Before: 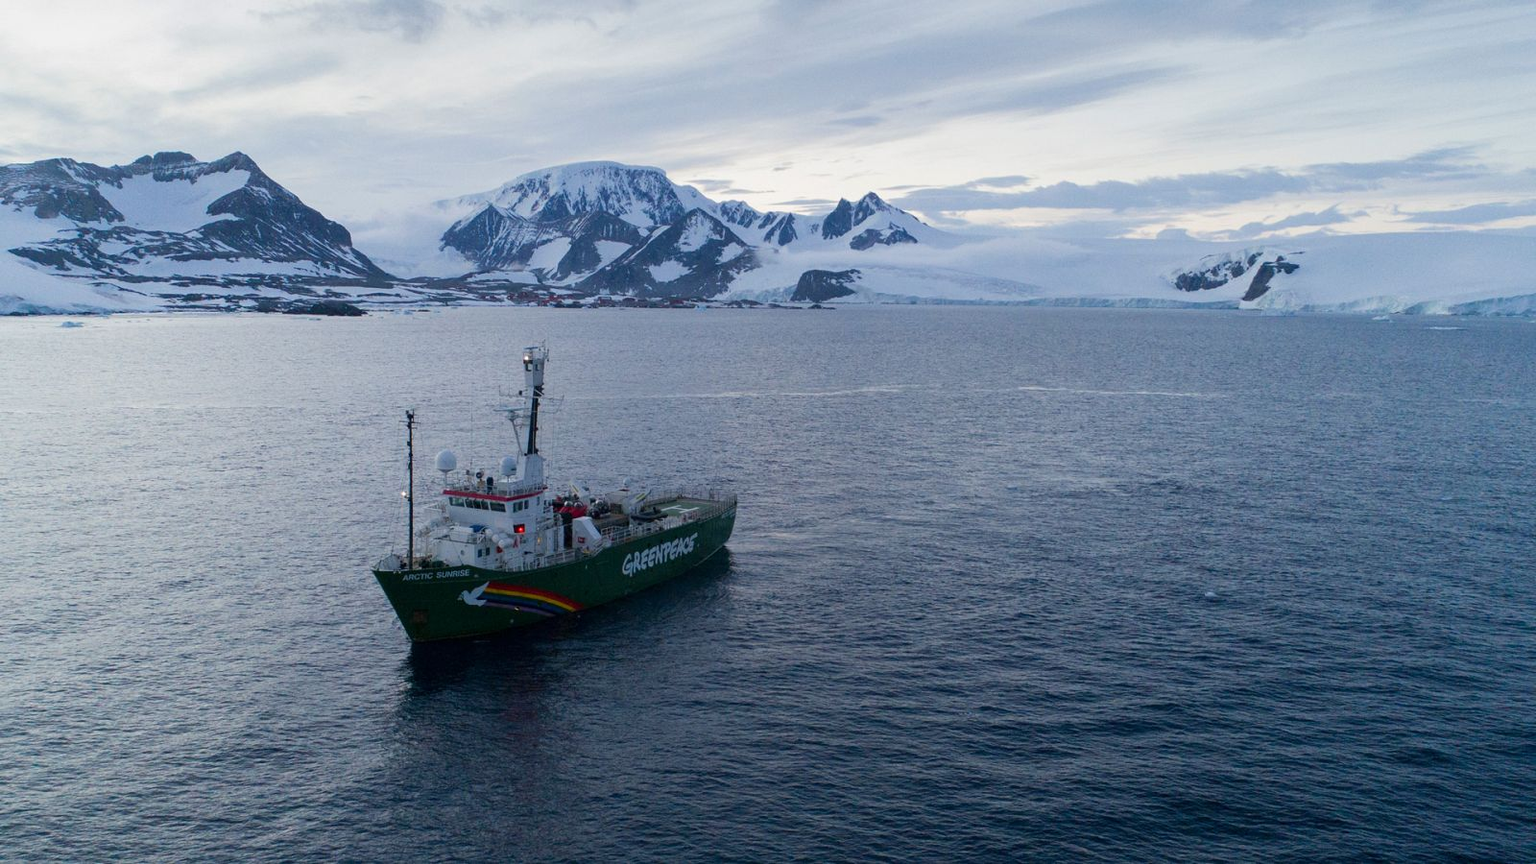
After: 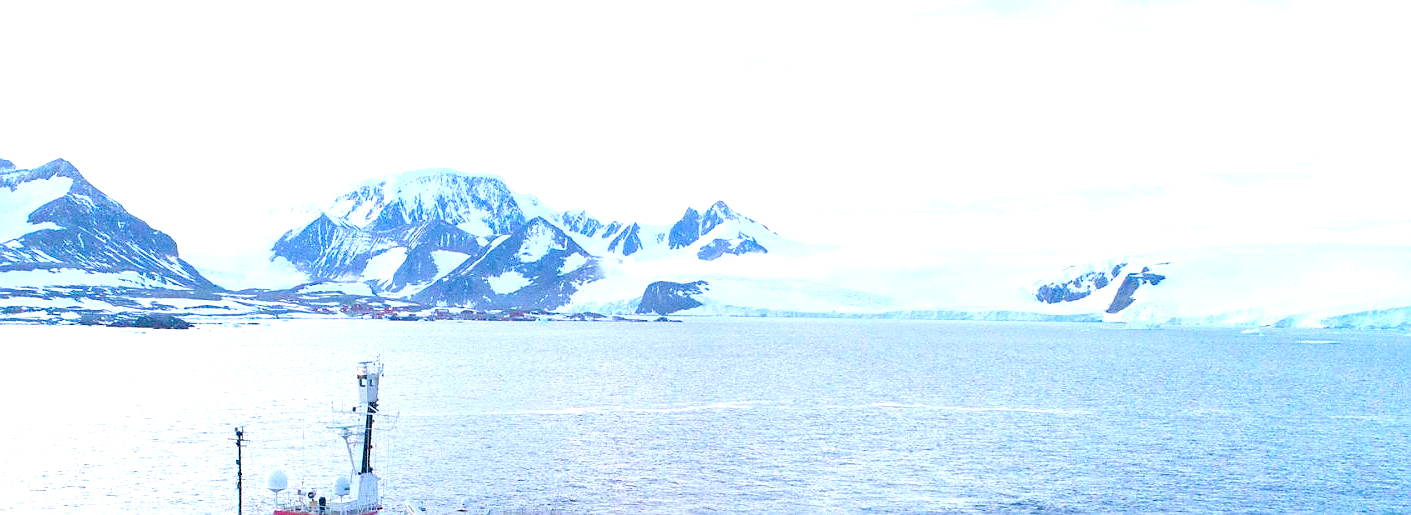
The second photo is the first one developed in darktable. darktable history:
sharpen: radius 0.969, amount 0.604
levels: levels [0.036, 0.364, 0.827]
exposure: black level correction 0, exposure 1 EV, compensate exposure bias true, compensate highlight preservation false
crop and rotate: left 11.812%, bottom 42.776%
